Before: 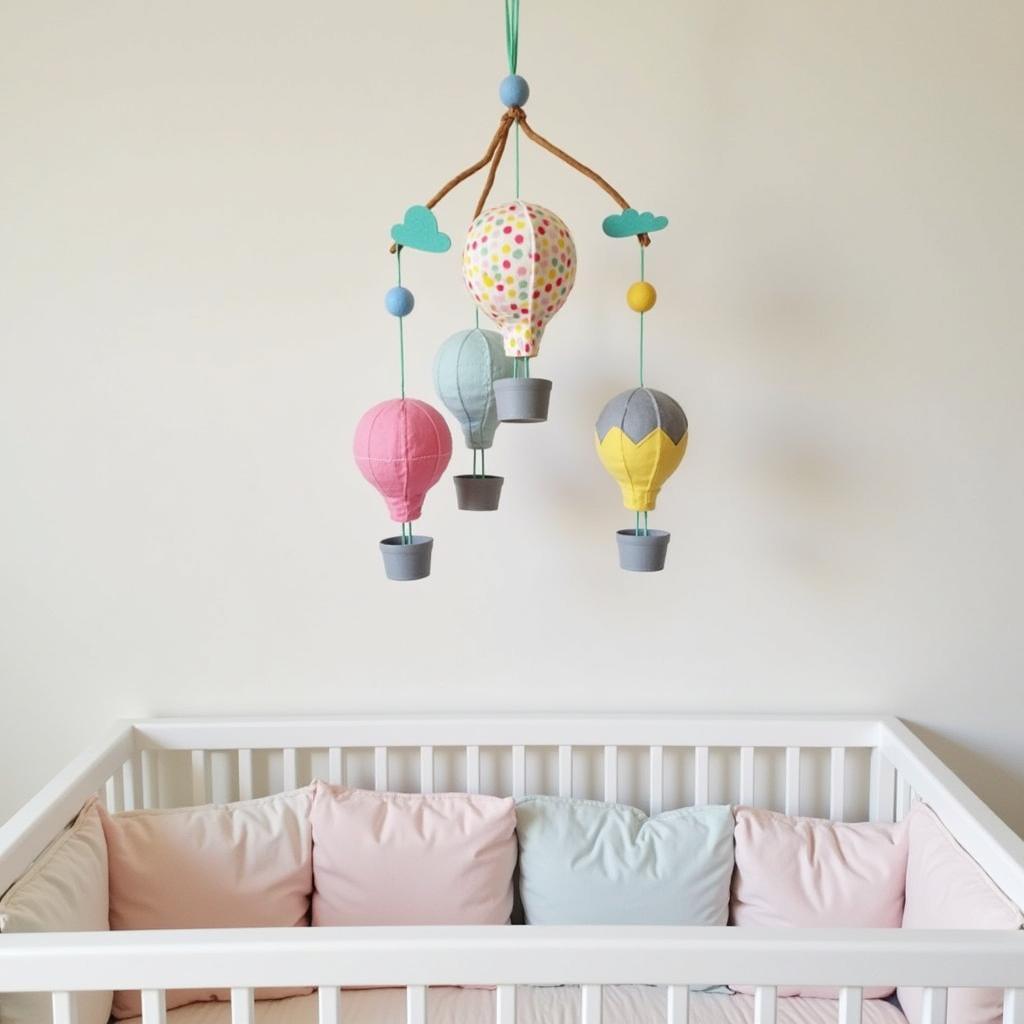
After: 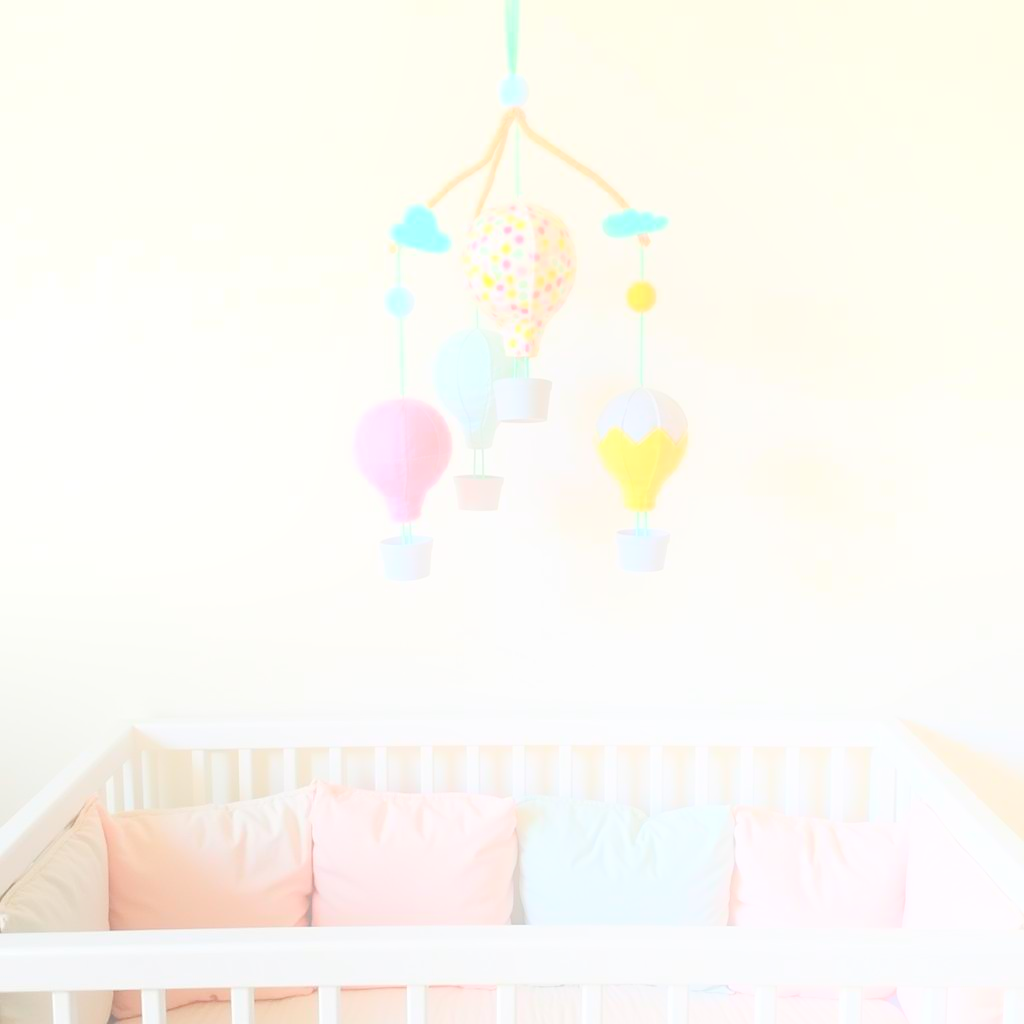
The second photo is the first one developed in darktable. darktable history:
sharpen: radius 1, threshold 1
bloom: size 38%, threshold 95%, strength 30%
exposure: compensate highlight preservation false
